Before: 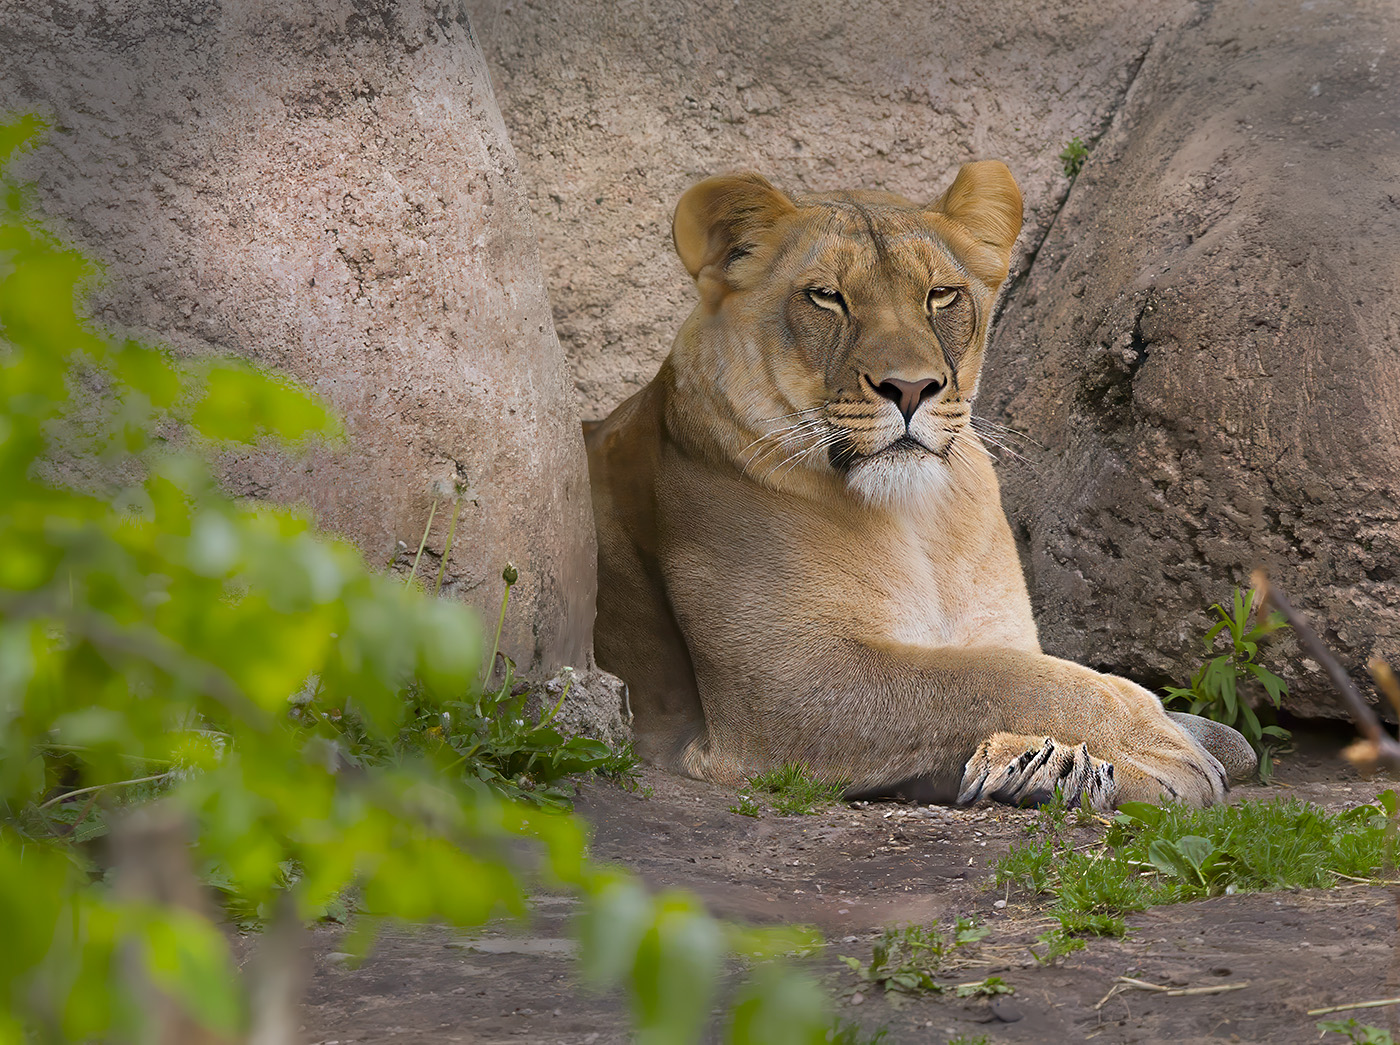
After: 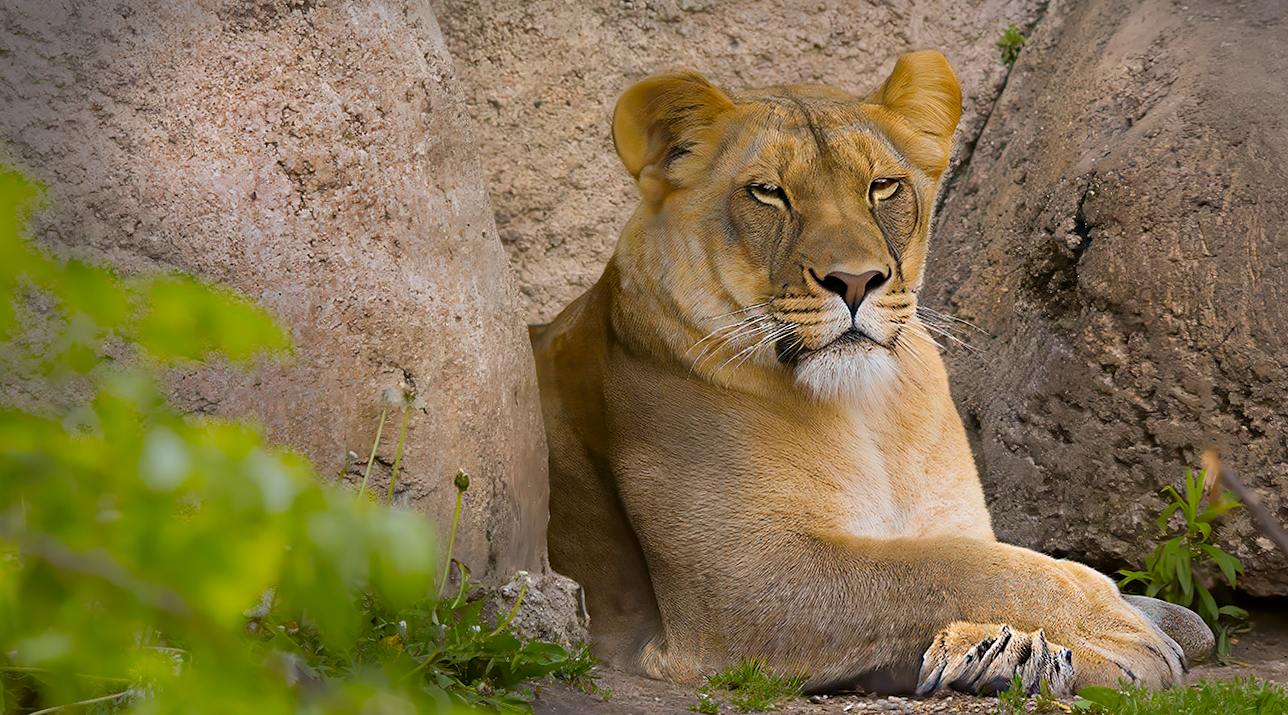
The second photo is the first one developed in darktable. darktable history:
rotate and perspective: rotation -2°, crop left 0.022, crop right 0.978, crop top 0.049, crop bottom 0.951
crop: left 2.737%, top 7.287%, right 3.421%, bottom 20.179%
shadows and highlights: shadows 24.5, highlights -78.15, soften with gaussian
color contrast: green-magenta contrast 0.85, blue-yellow contrast 1.25, unbound 0
